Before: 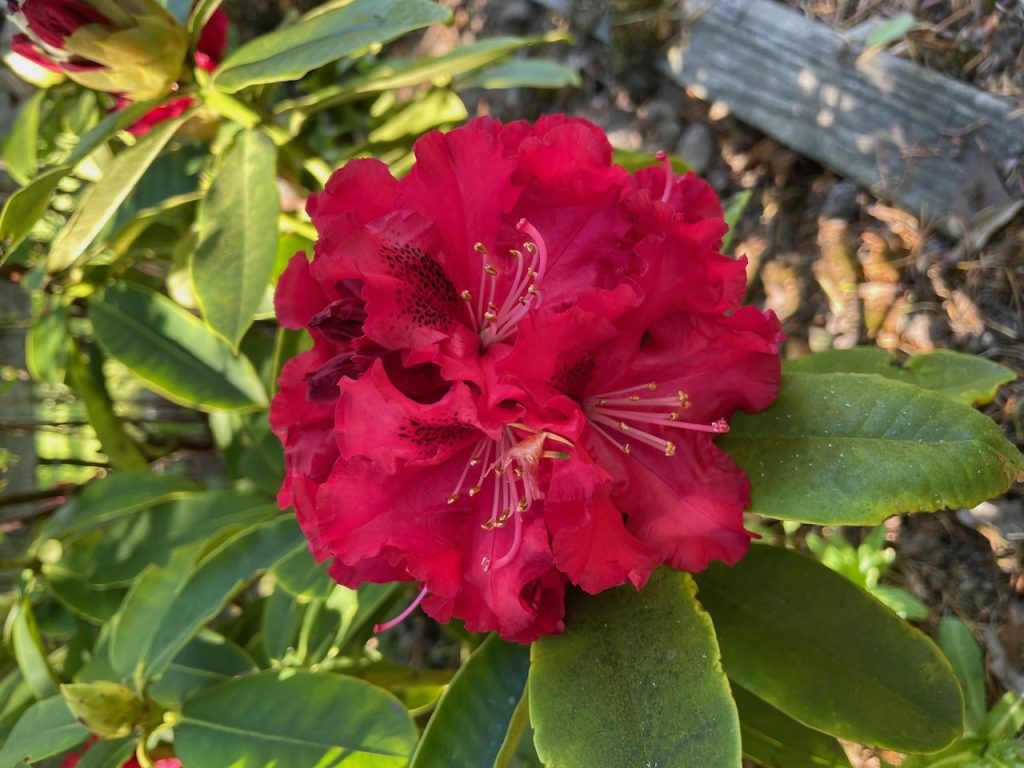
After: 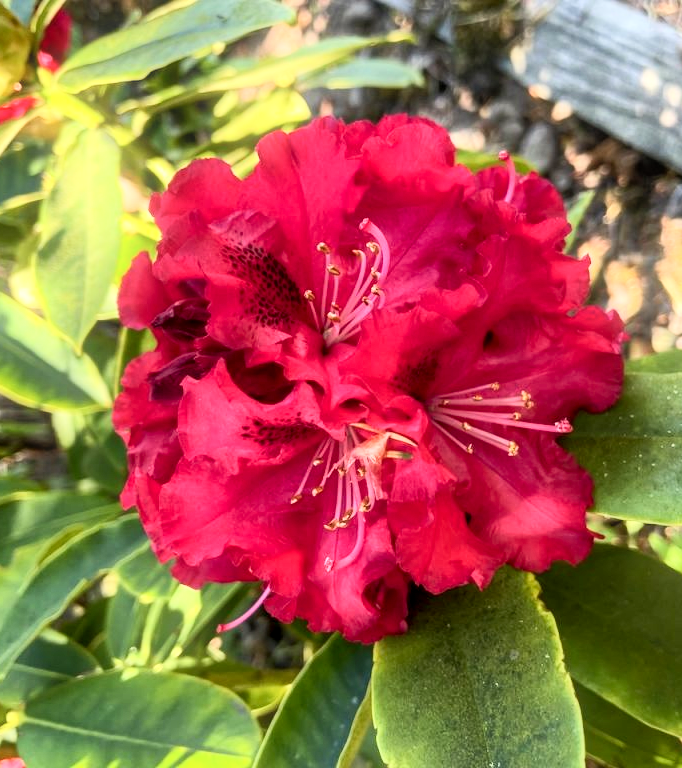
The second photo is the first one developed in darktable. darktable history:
local contrast: on, module defaults
crop: left 15.419%, right 17.914%
contrast brightness saturation: contrast 0.24, brightness 0.09
bloom: size 5%, threshold 95%, strength 15%
tone curve: curves: ch0 [(0, 0) (0.004, 0.001) (0.133, 0.16) (0.325, 0.399) (0.475, 0.588) (0.832, 0.903) (1, 1)], color space Lab, linked channels, preserve colors none
color correction: highlights b* 3
